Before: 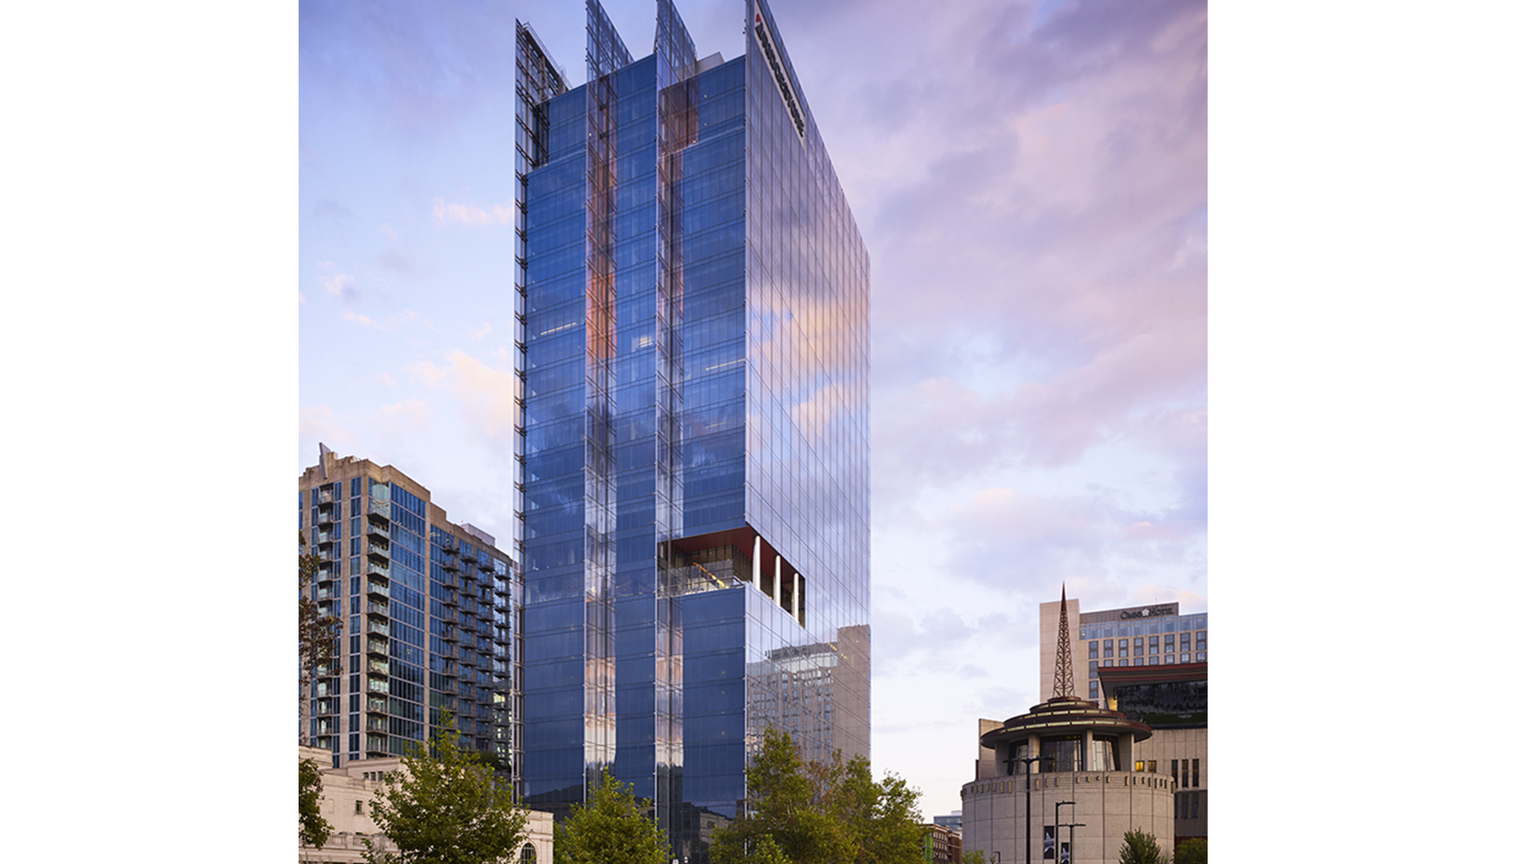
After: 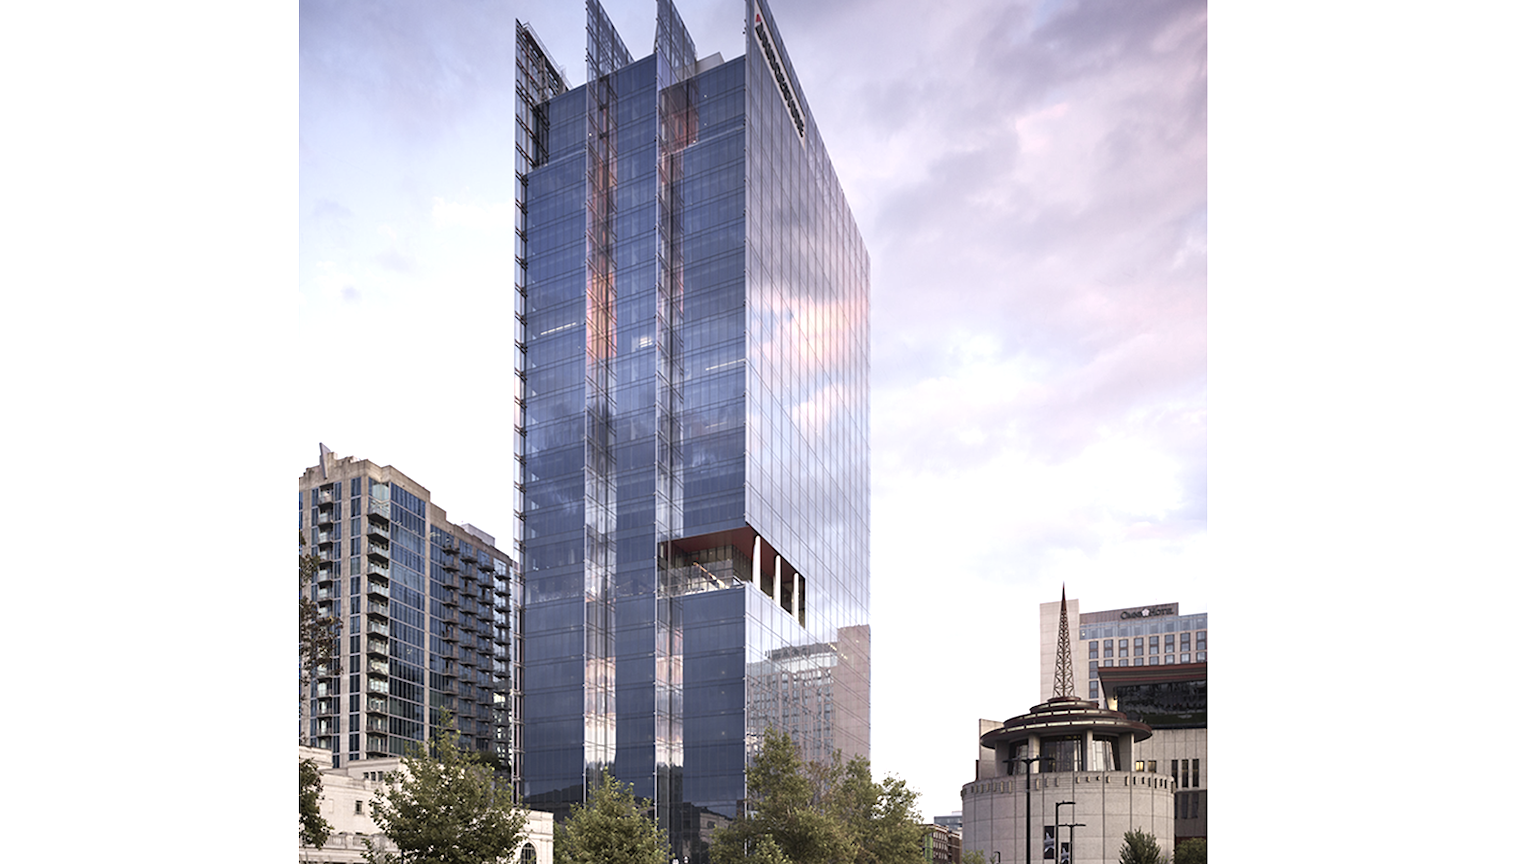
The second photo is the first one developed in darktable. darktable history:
exposure: black level correction 0.001, exposure 0.498 EV, compensate highlight preservation false
color zones: curves: ch0 [(0, 0.6) (0.129, 0.585) (0.193, 0.596) (0.429, 0.5) (0.571, 0.5) (0.714, 0.5) (0.857, 0.5) (1, 0.6)]; ch1 [(0, 0.453) (0.112, 0.245) (0.213, 0.252) (0.429, 0.233) (0.571, 0.231) (0.683, 0.242) (0.857, 0.296) (1, 0.453)]
